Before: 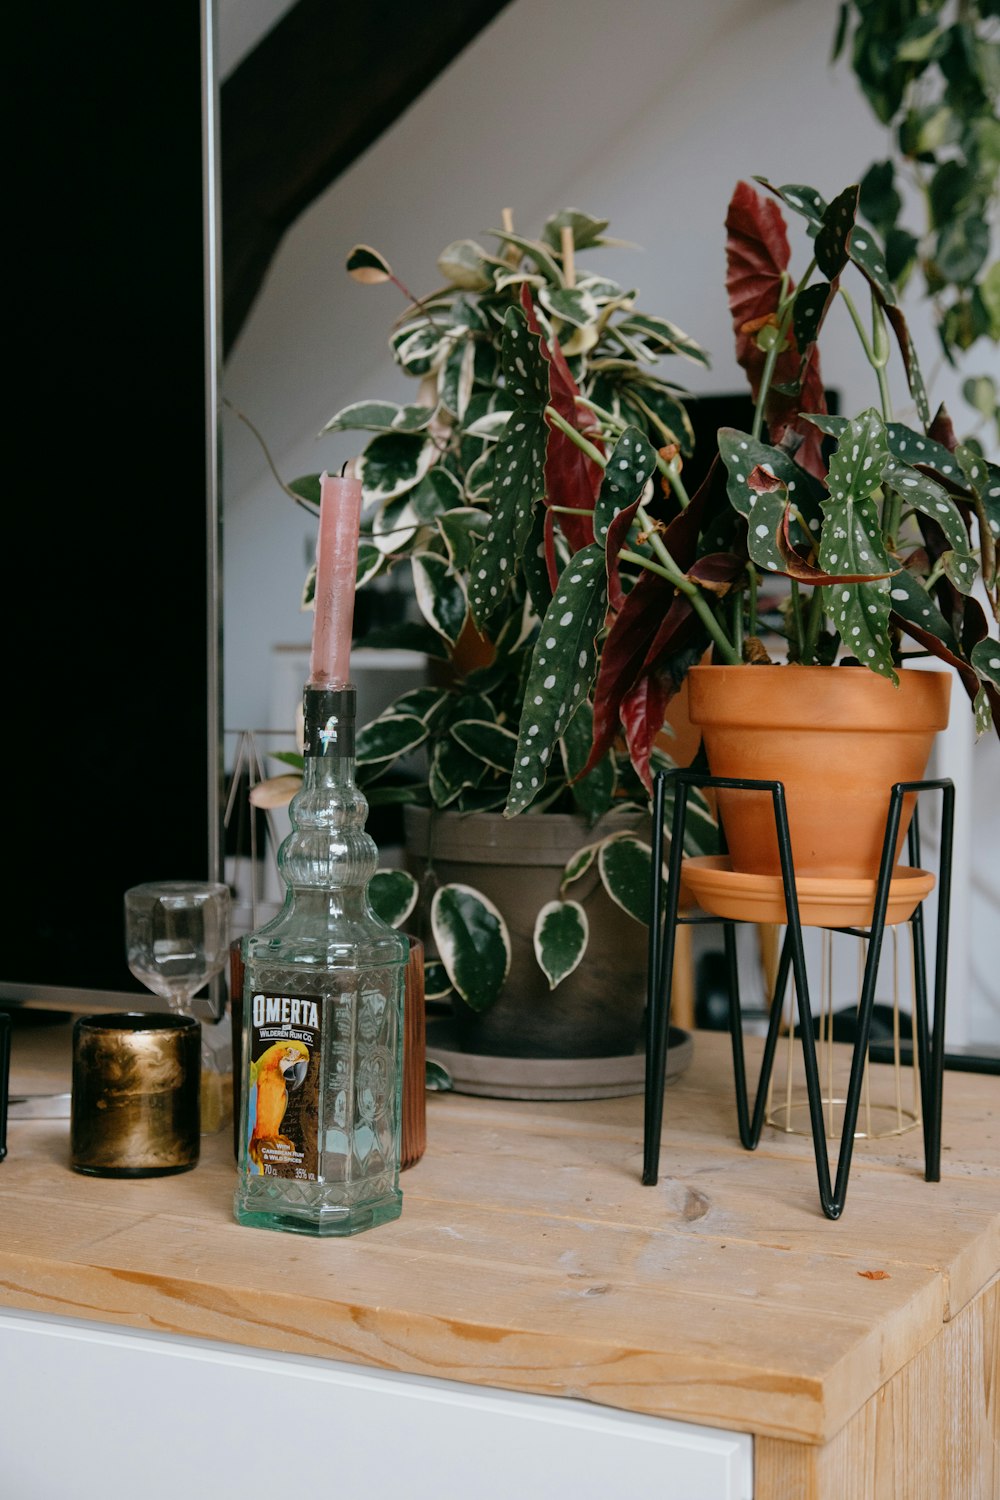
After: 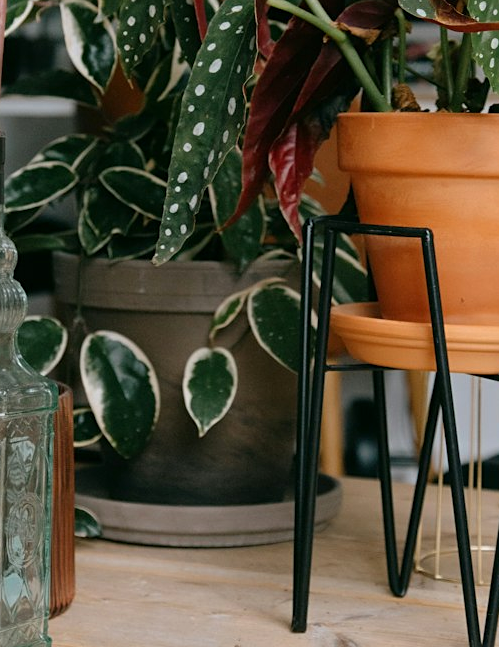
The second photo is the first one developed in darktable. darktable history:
sharpen: amount 0.214
crop: left 35.141%, top 36.931%, right 14.872%, bottom 19.935%
exposure: exposure 0.129 EV, compensate highlight preservation false
